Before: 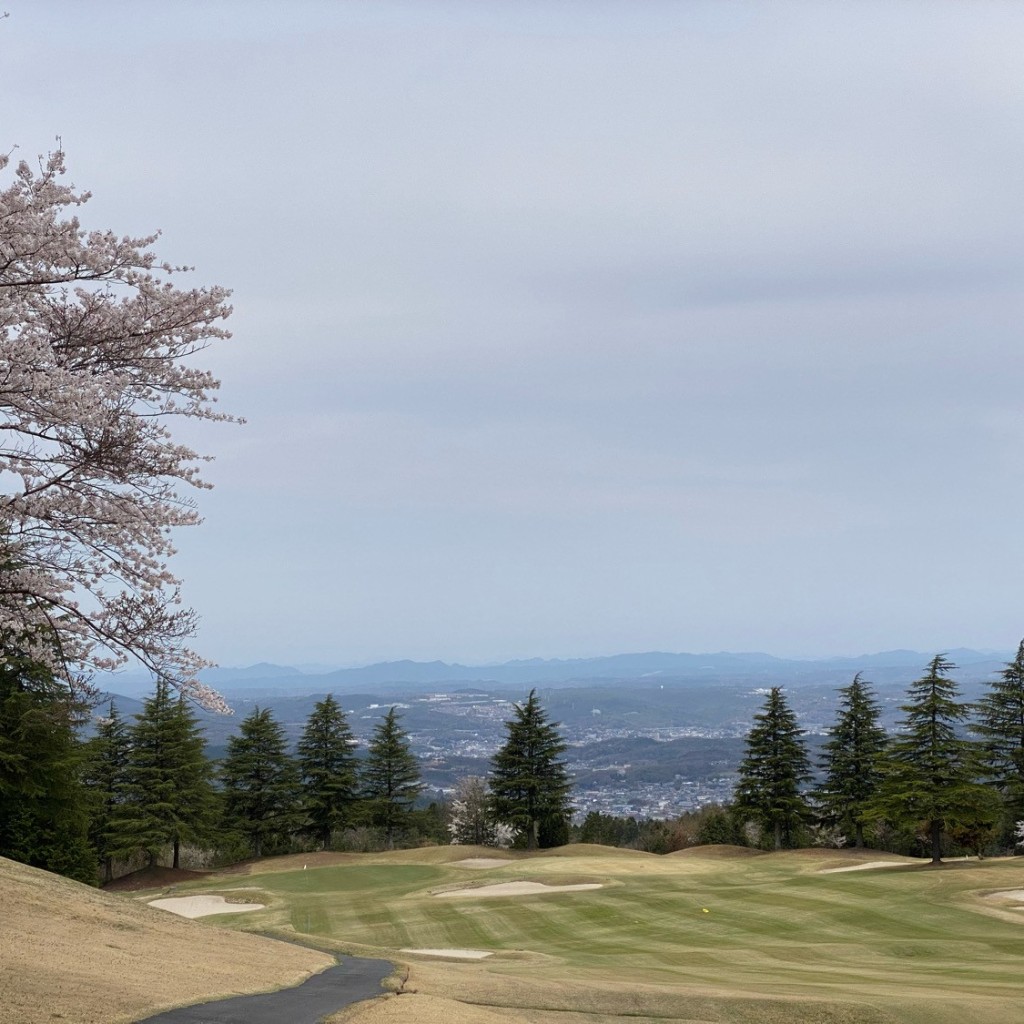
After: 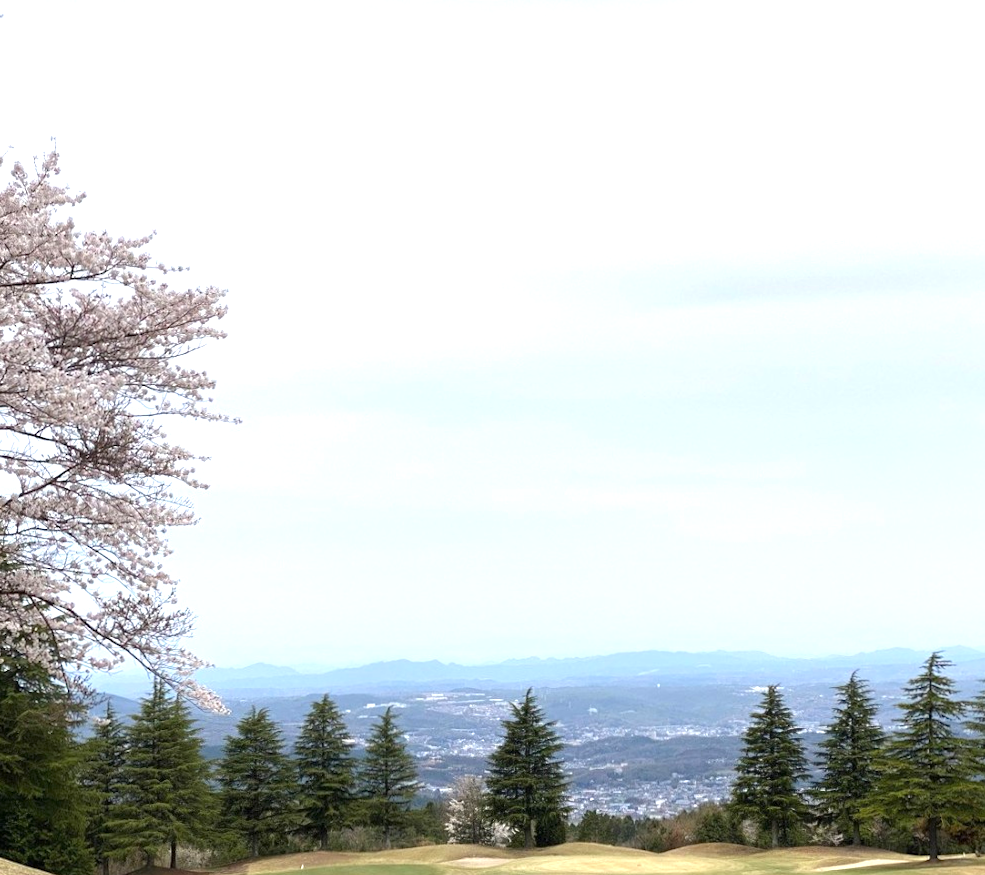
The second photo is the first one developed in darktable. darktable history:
crop and rotate: angle 0.2°, left 0.275%, right 3.127%, bottom 14.18%
exposure: exposure 1 EV, compensate highlight preservation false
